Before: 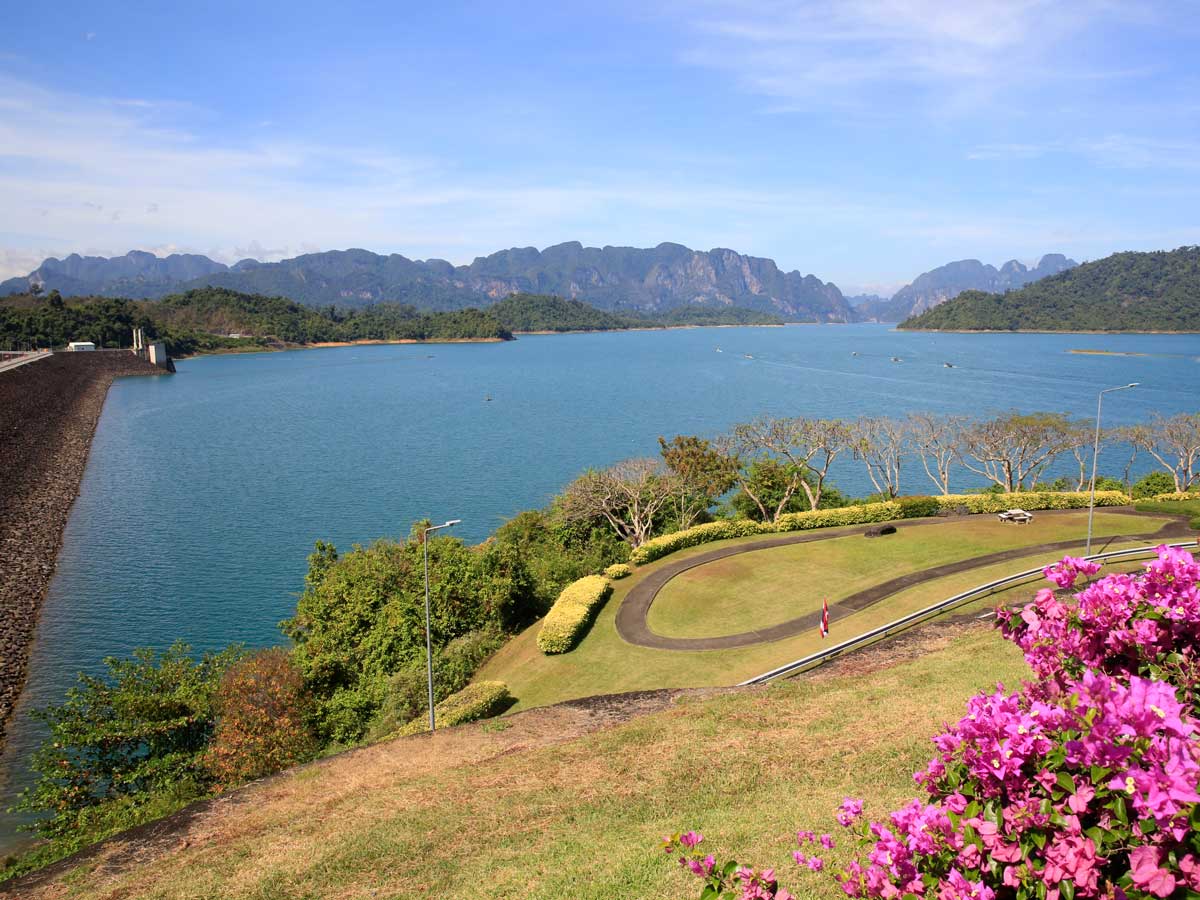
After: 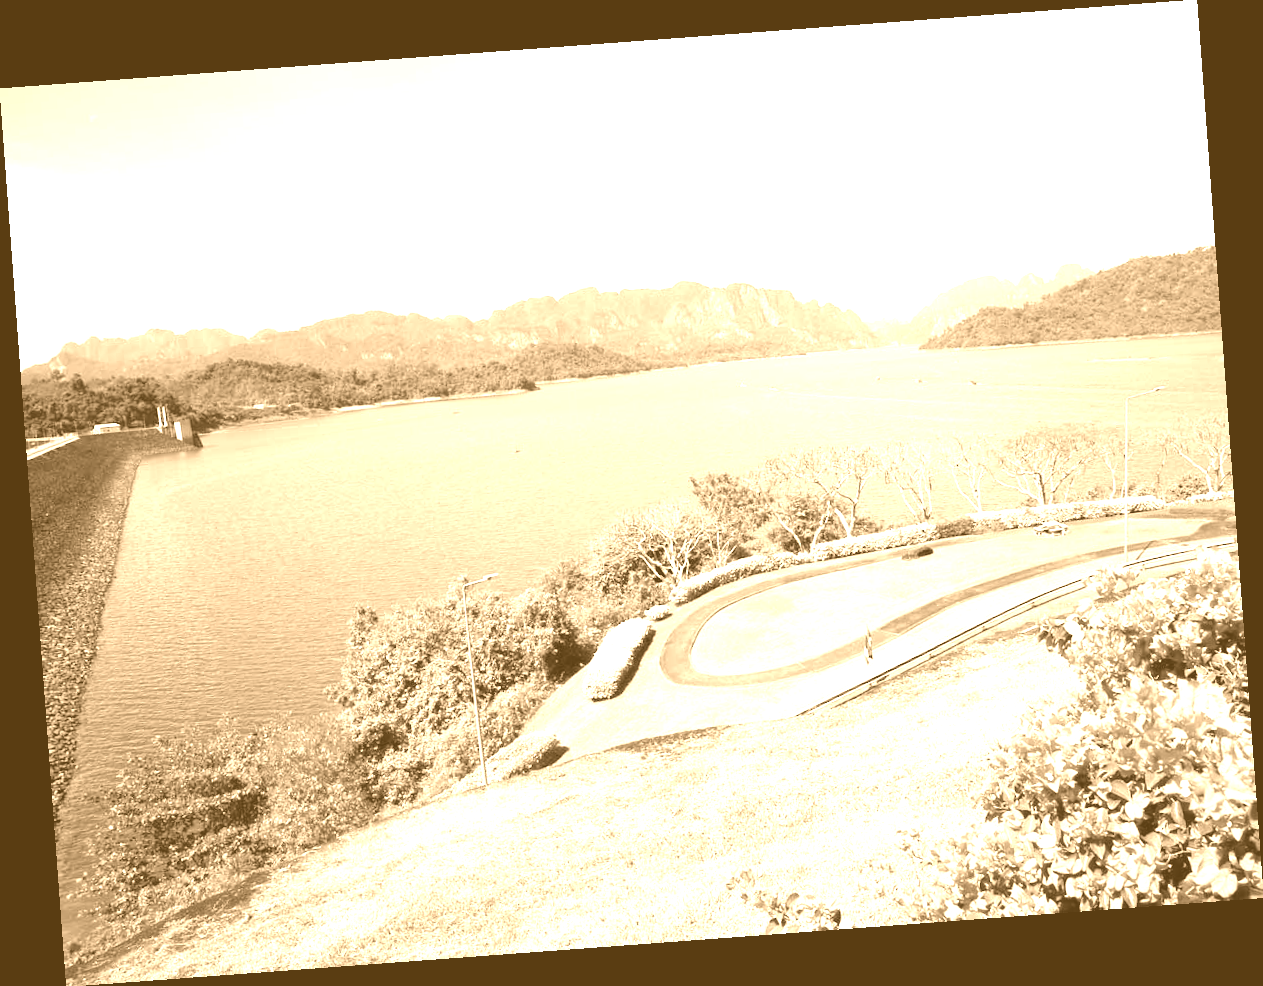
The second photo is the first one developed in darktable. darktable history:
rotate and perspective: rotation -4.25°, automatic cropping off
colorize: hue 28.8°, source mix 100%
exposure: black level correction 0, exposure 1 EV, compensate exposure bias true, compensate highlight preservation false
